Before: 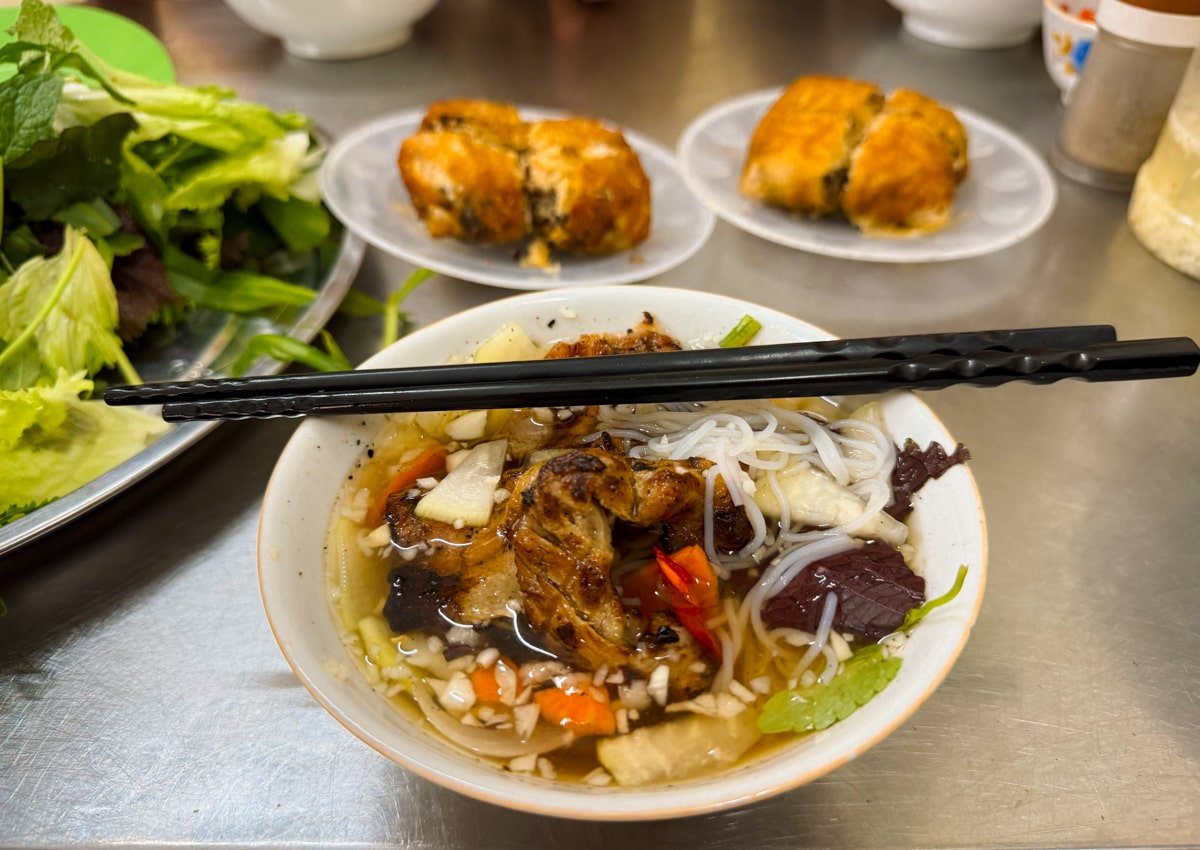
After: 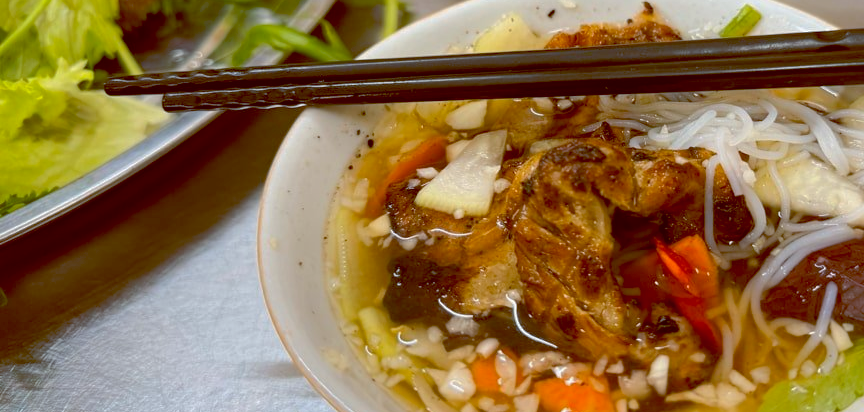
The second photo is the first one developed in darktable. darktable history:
color balance: lift [1, 1.015, 1.004, 0.985], gamma [1, 0.958, 0.971, 1.042], gain [1, 0.956, 0.977, 1.044]
shadows and highlights: on, module defaults
crop: top 36.498%, right 27.964%, bottom 14.995%
